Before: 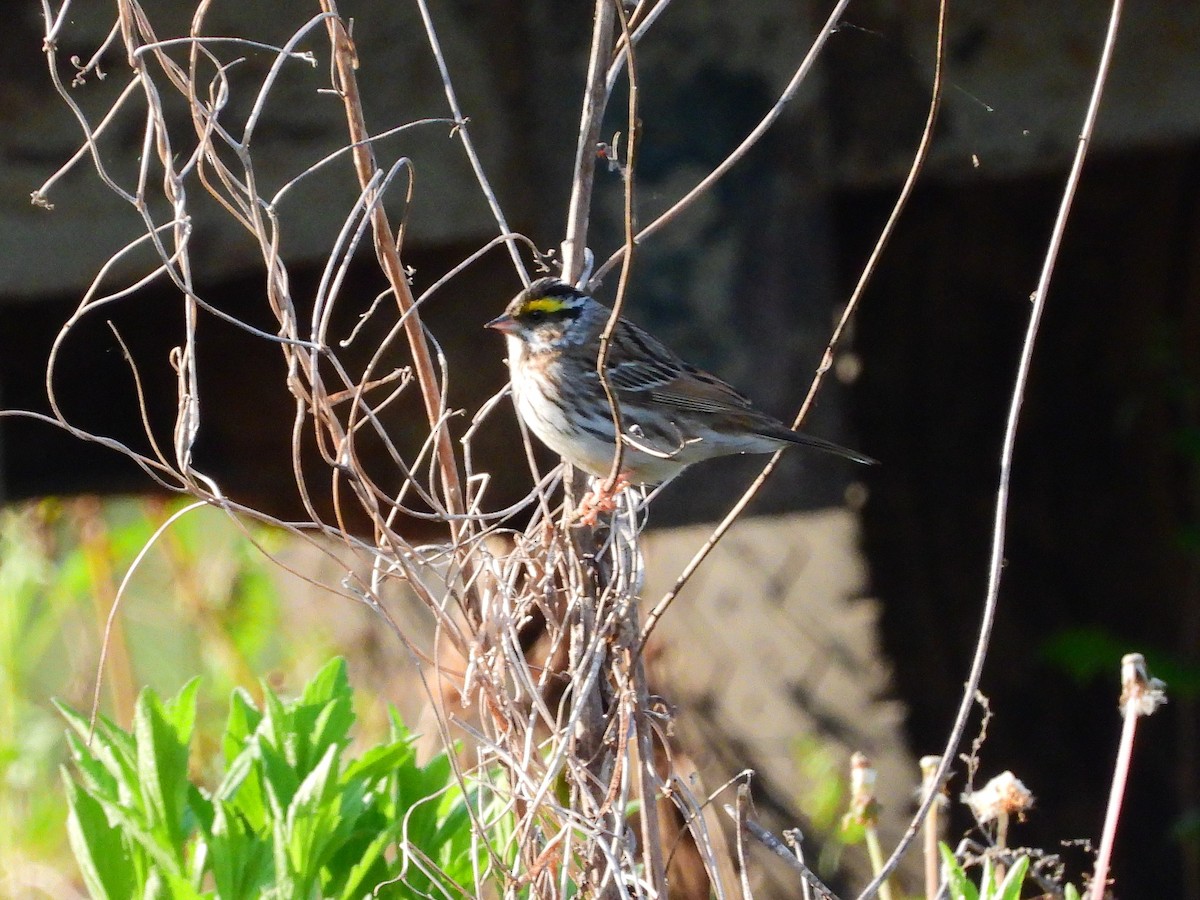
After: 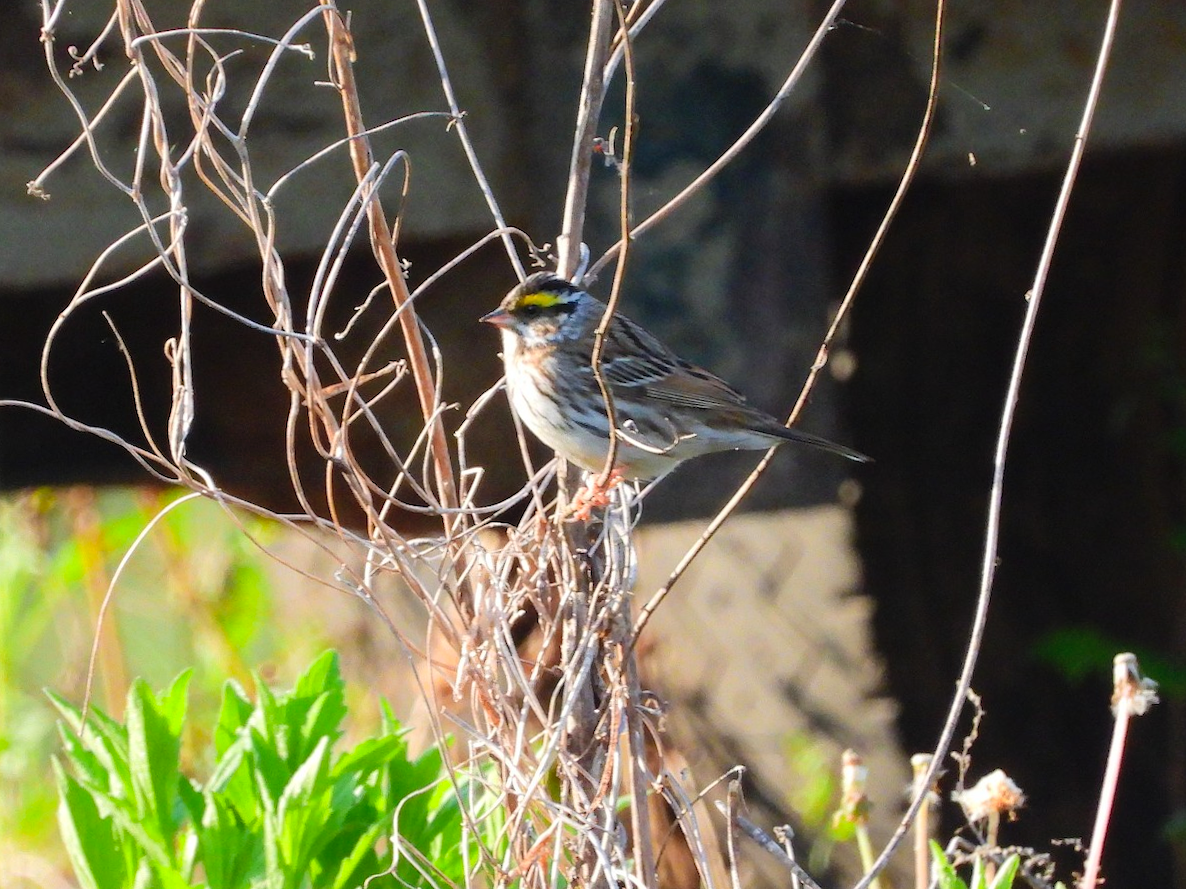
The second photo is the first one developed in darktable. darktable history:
crop and rotate: angle -0.5°
contrast brightness saturation: brightness 0.09, saturation 0.19
